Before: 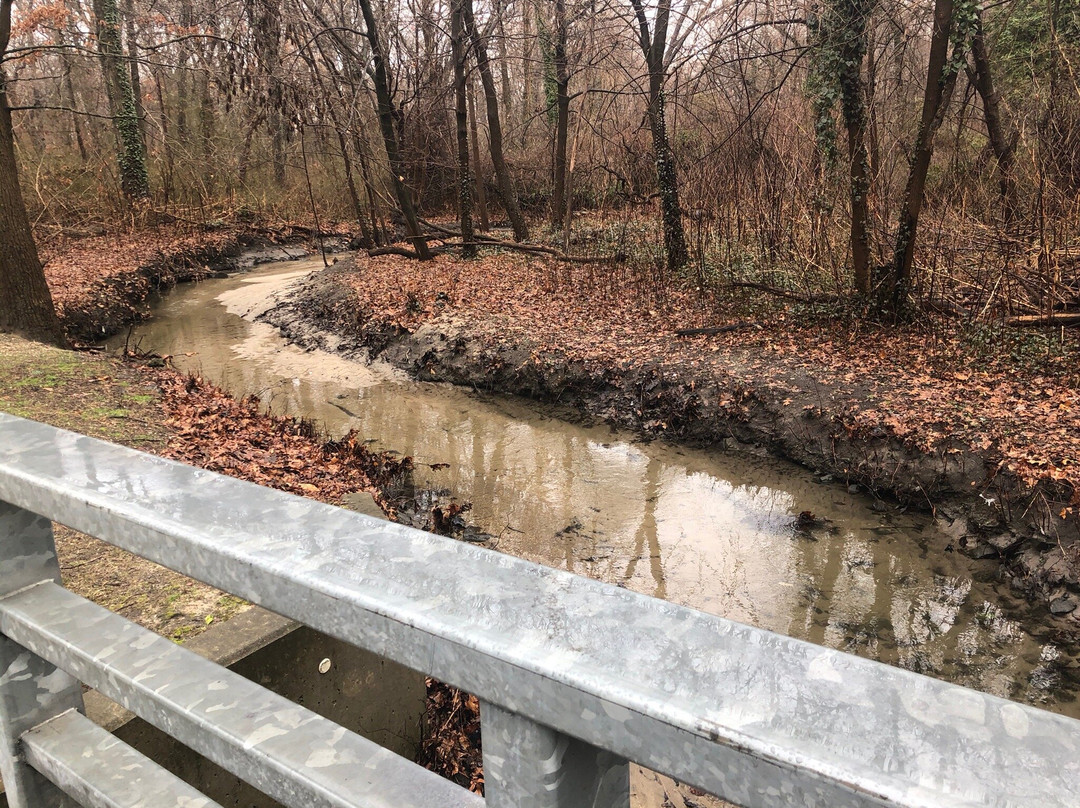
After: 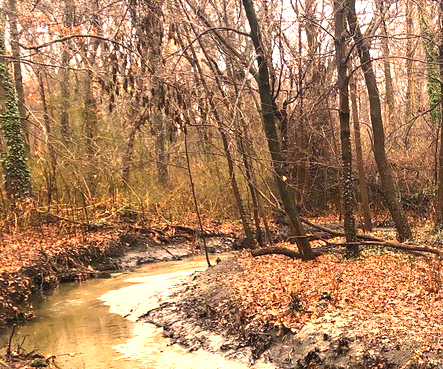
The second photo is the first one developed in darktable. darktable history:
crop and rotate: left 10.85%, top 0.059%, right 48.047%, bottom 54.222%
exposure: black level correction 0, exposure 1.104 EV, compensate highlight preservation false
color balance rgb: power › chroma 0.664%, power › hue 60°, highlights gain › chroma 2.015%, highlights gain › hue 45.67°, linear chroma grading › global chroma 6.827%, perceptual saturation grading › global saturation 0.018%, global vibrance 44.535%
